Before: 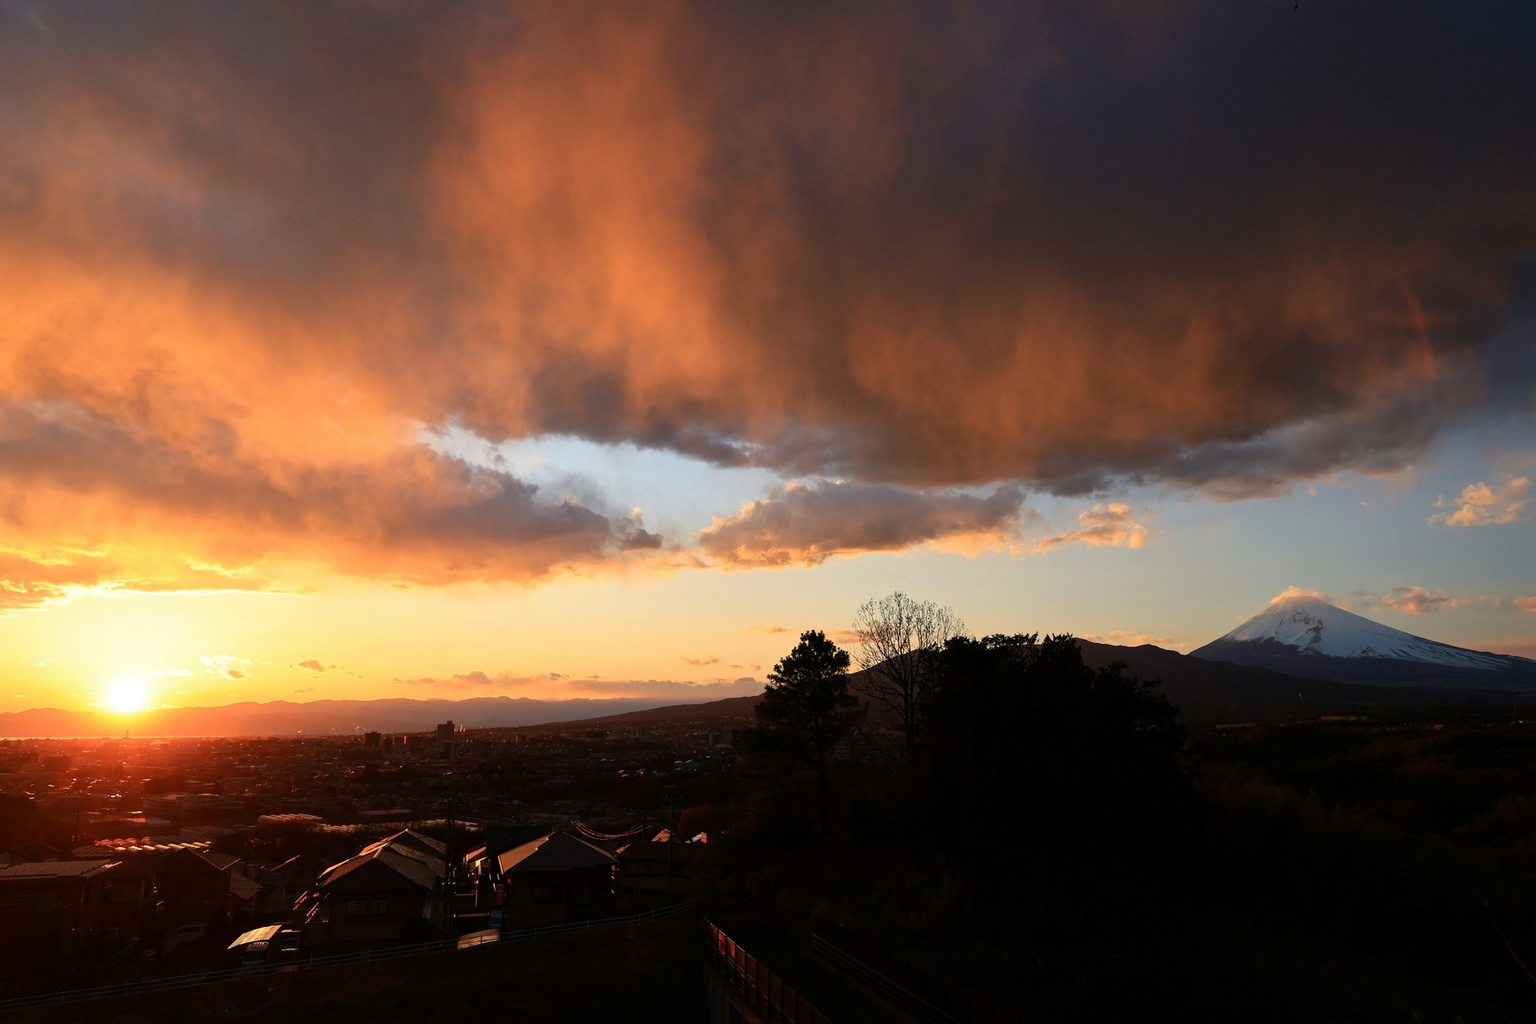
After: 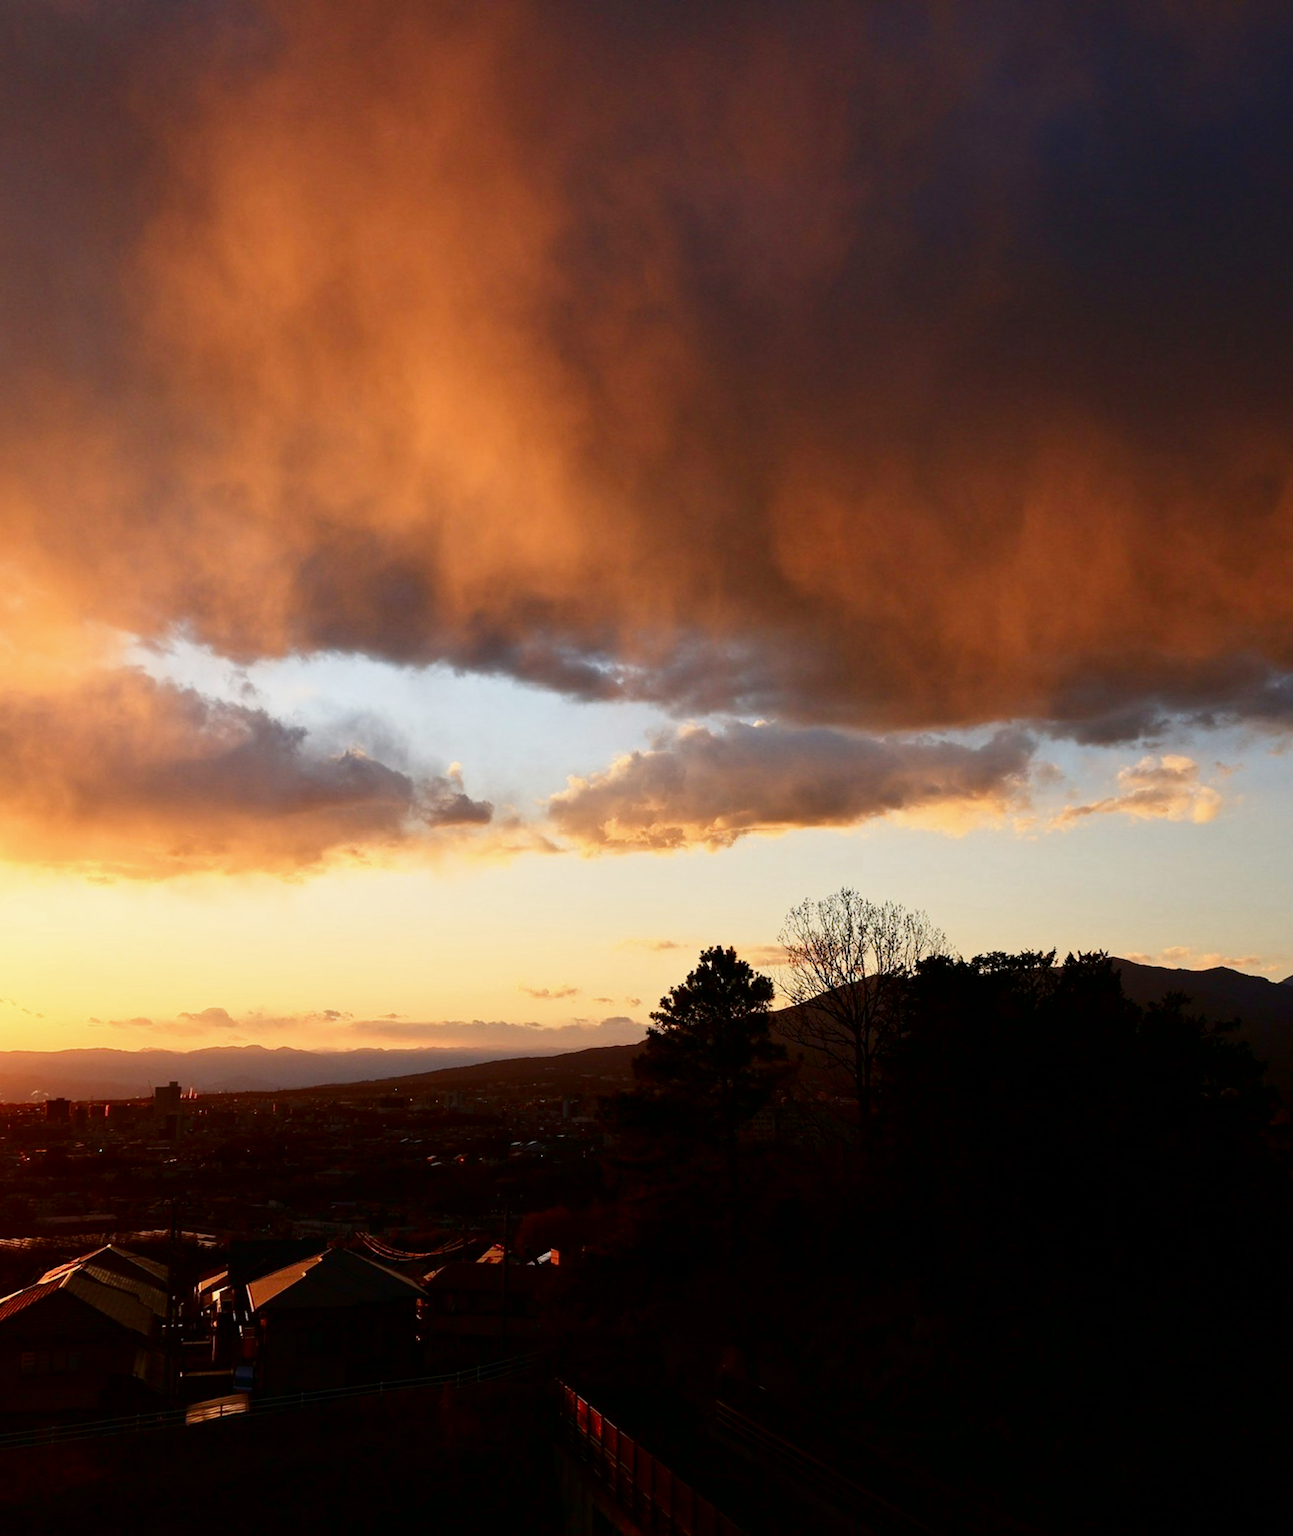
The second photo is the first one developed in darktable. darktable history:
contrast brightness saturation: brightness -0.21, saturation 0.077
crop: left 21.746%, right 22.13%, bottom 0.011%
base curve: curves: ch0 [(0, 0) (0.204, 0.334) (0.55, 0.733) (1, 1)], preserve colors none
